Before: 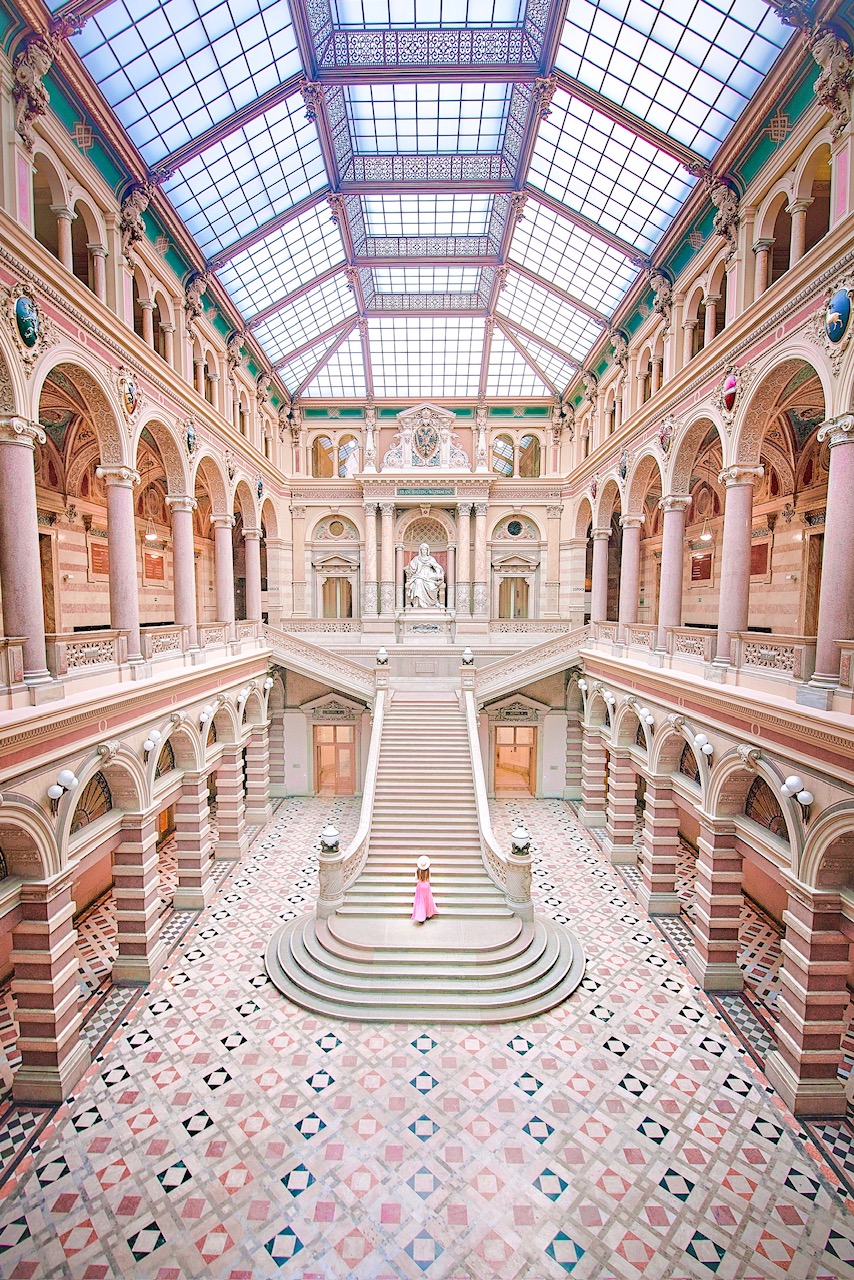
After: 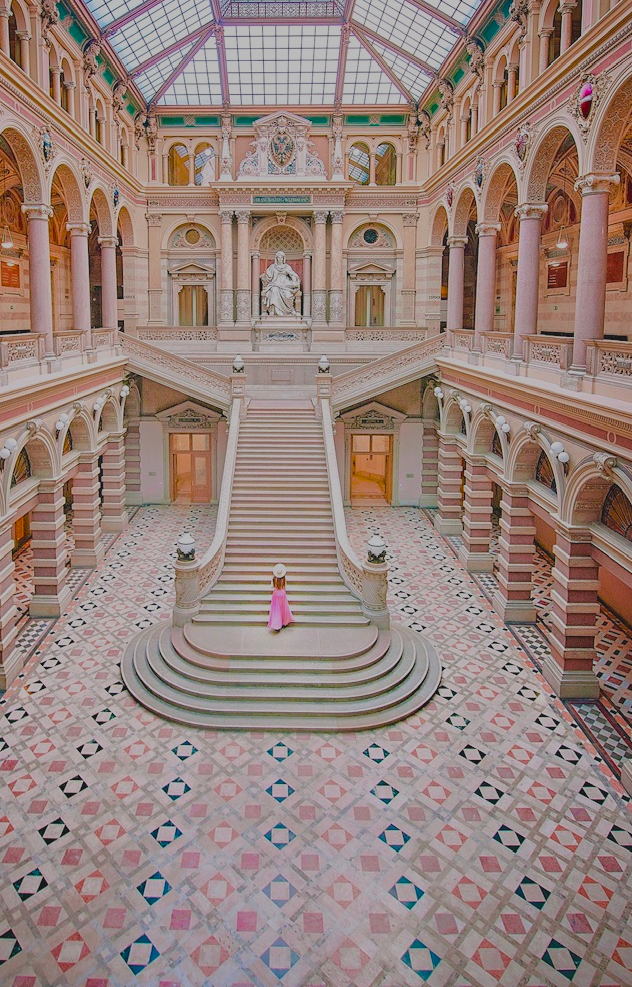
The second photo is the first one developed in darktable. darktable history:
crop: left 16.871%, top 22.857%, right 9.116%
color balance rgb: linear chroma grading › global chroma 15%, perceptual saturation grading › global saturation 30%
exposure: black level correction -0.016, exposure -1.018 EV, compensate highlight preservation false
